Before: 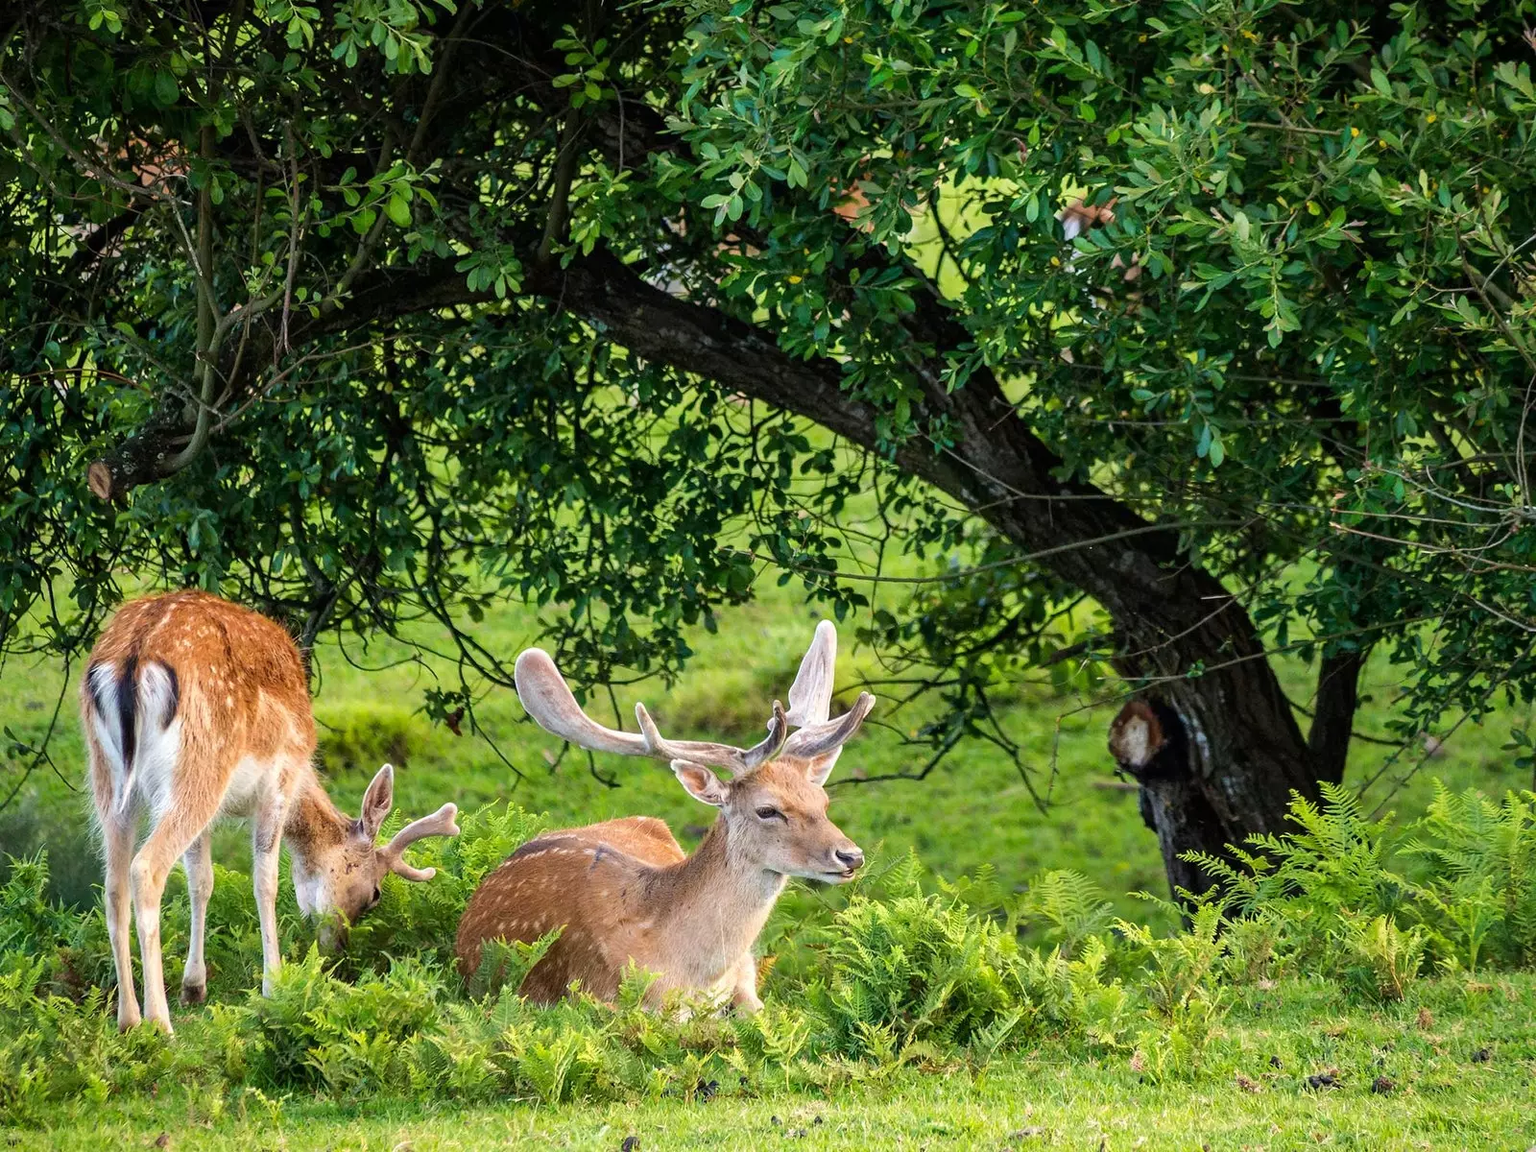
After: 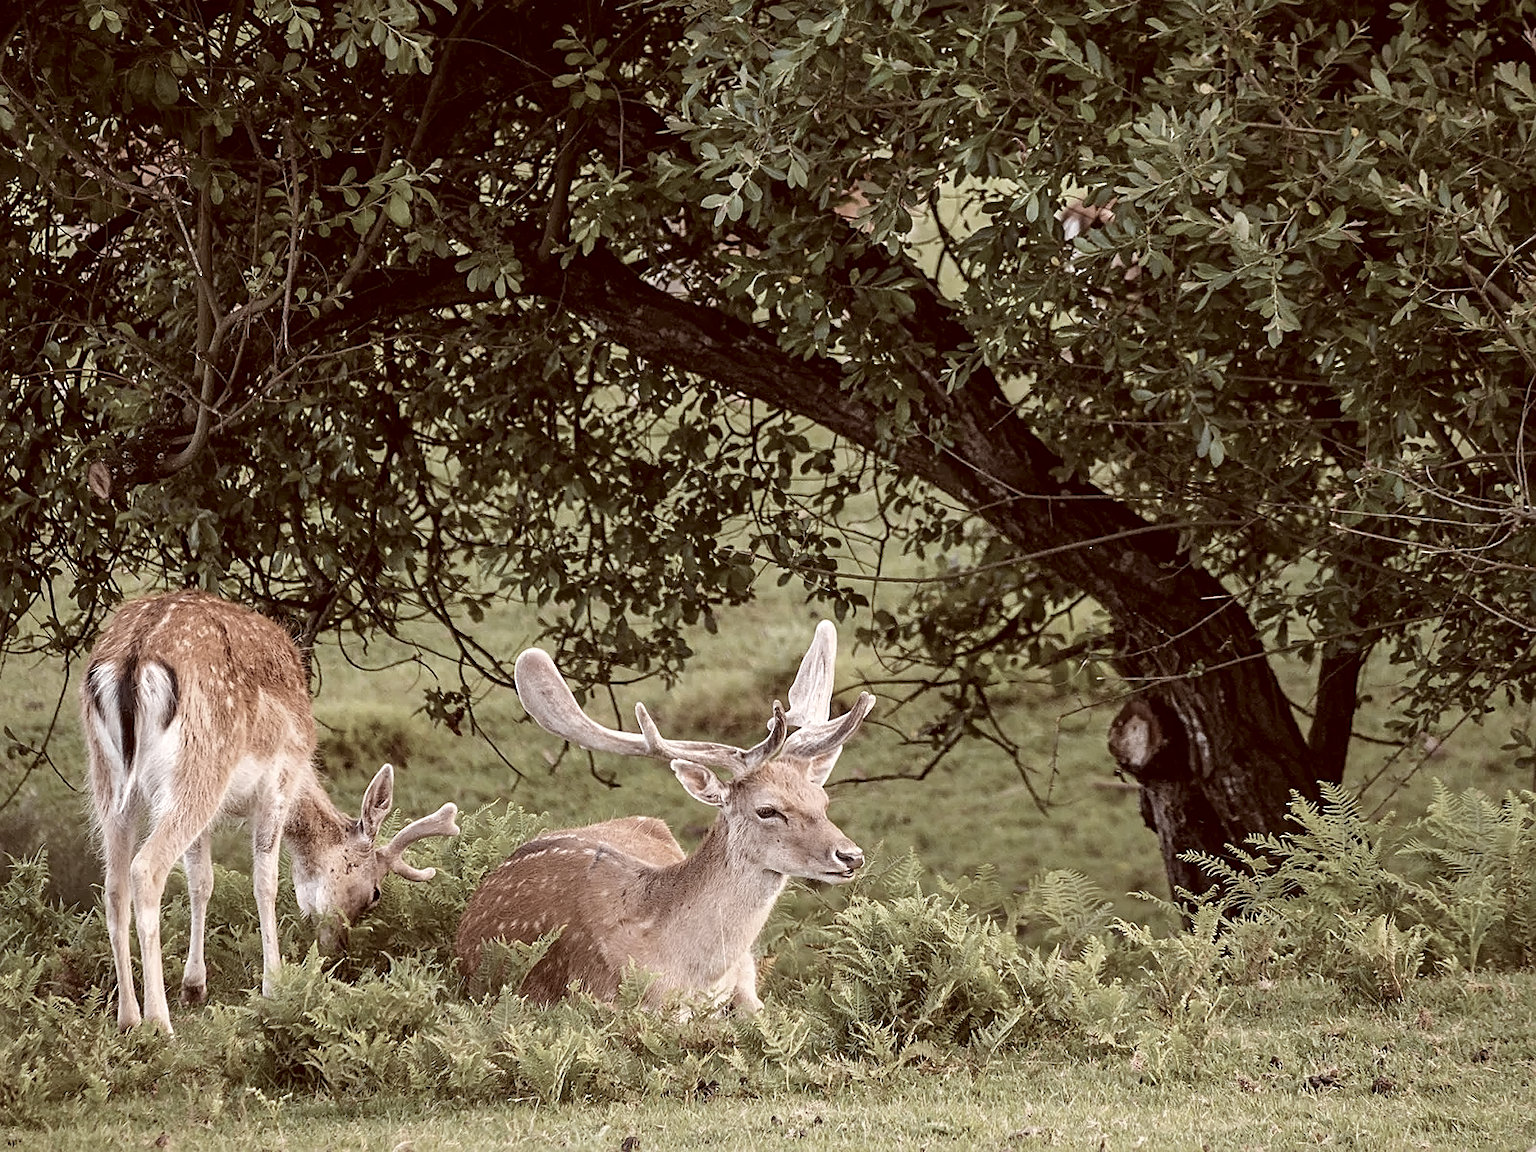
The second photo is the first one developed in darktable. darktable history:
color correction: highlights a* 9.08, highlights b* 9.05, shadows a* 39.43, shadows b* 39.25, saturation 0.771
color zones: curves: ch0 [(0, 0.613) (0.01, 0.613) (0.245, 0.448) (0.498, 0.529) (0.642, 0.665) (0.879, 0.777) (0.99, 0.613)]; ch1 [(0, 0.035) (0.121, 0.189) (0.259, 0.197) (0.415, 0.061) (0.589, 0.022) (0.732, 0.022) (0.857, 0.026) (0.991, 0.053)]
sharpen: on, module defaults
